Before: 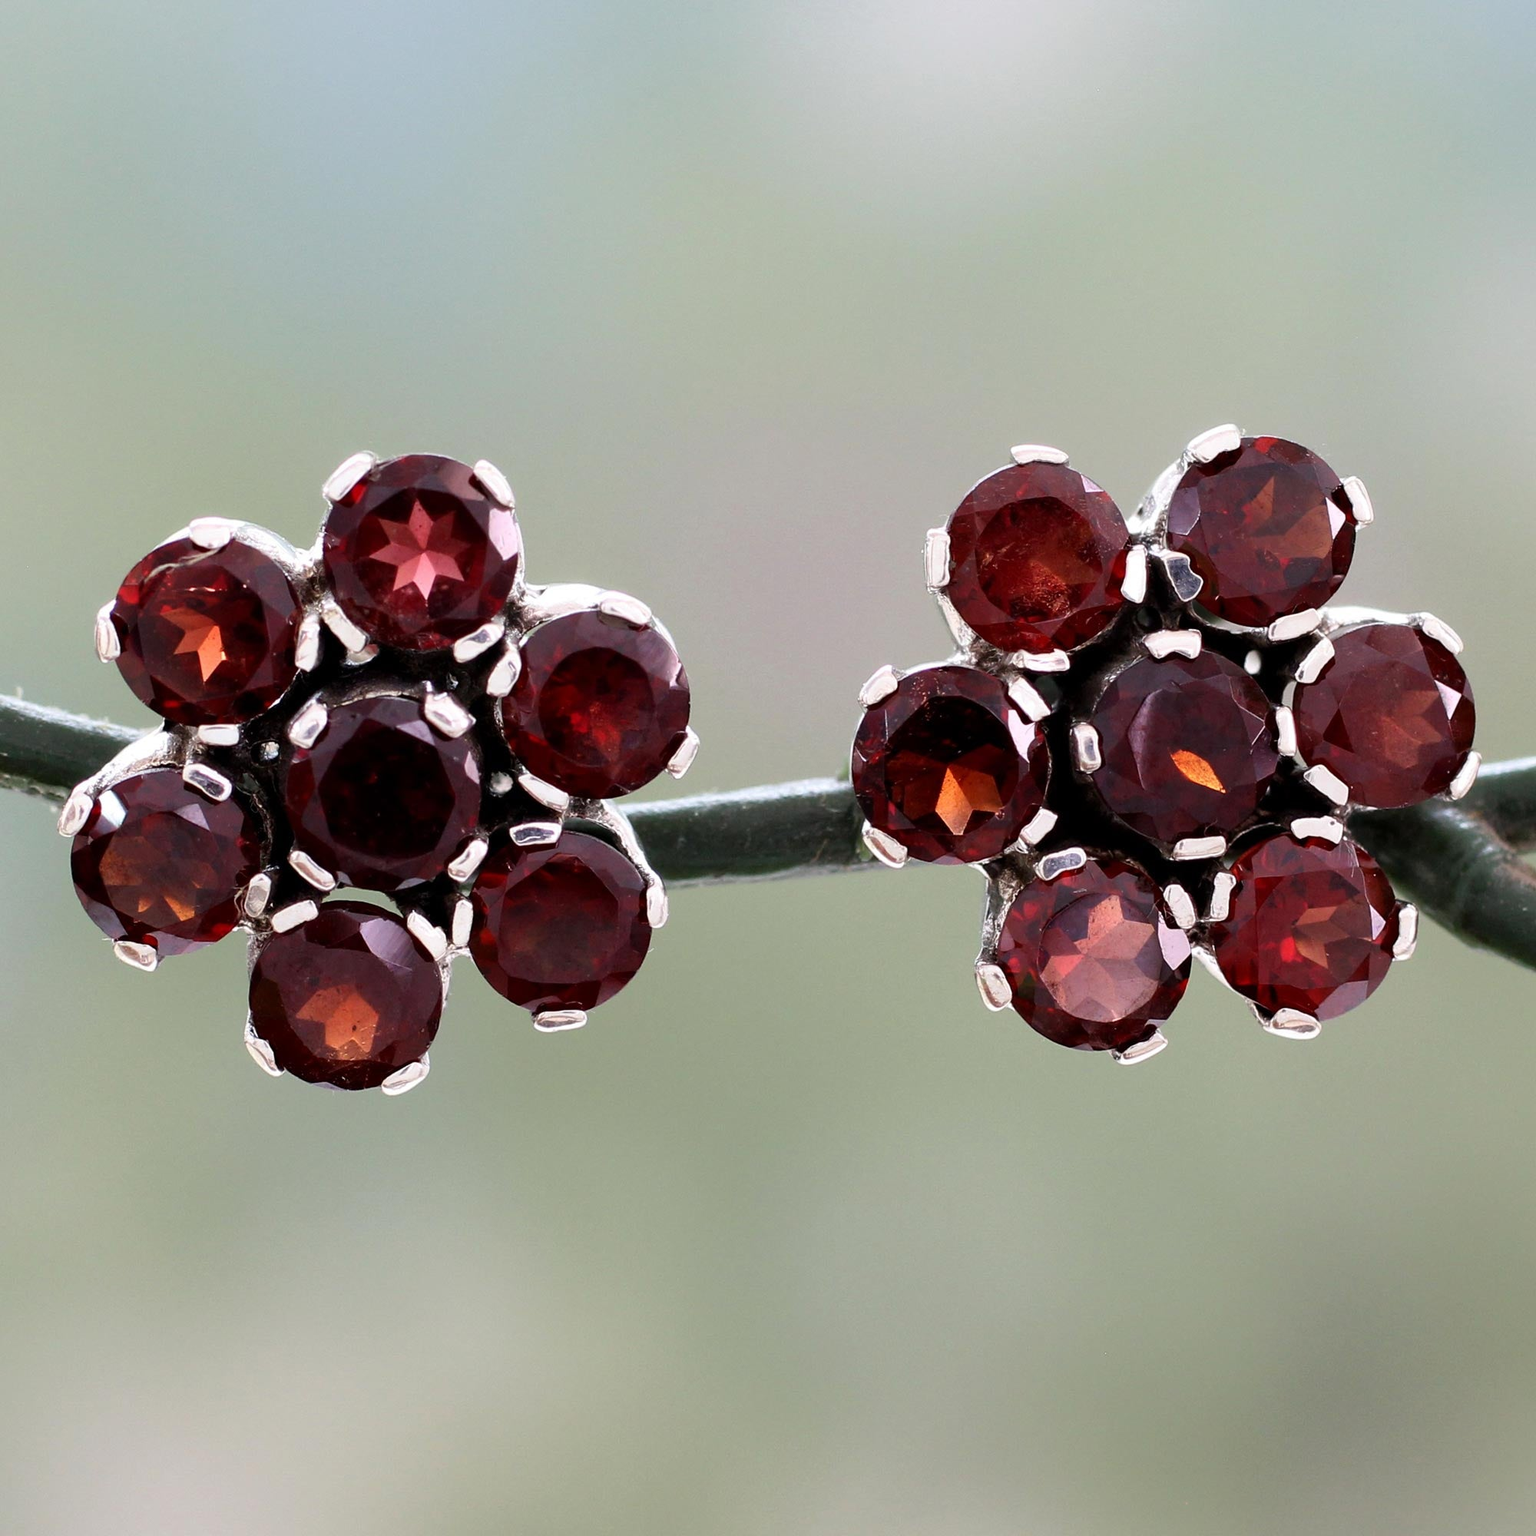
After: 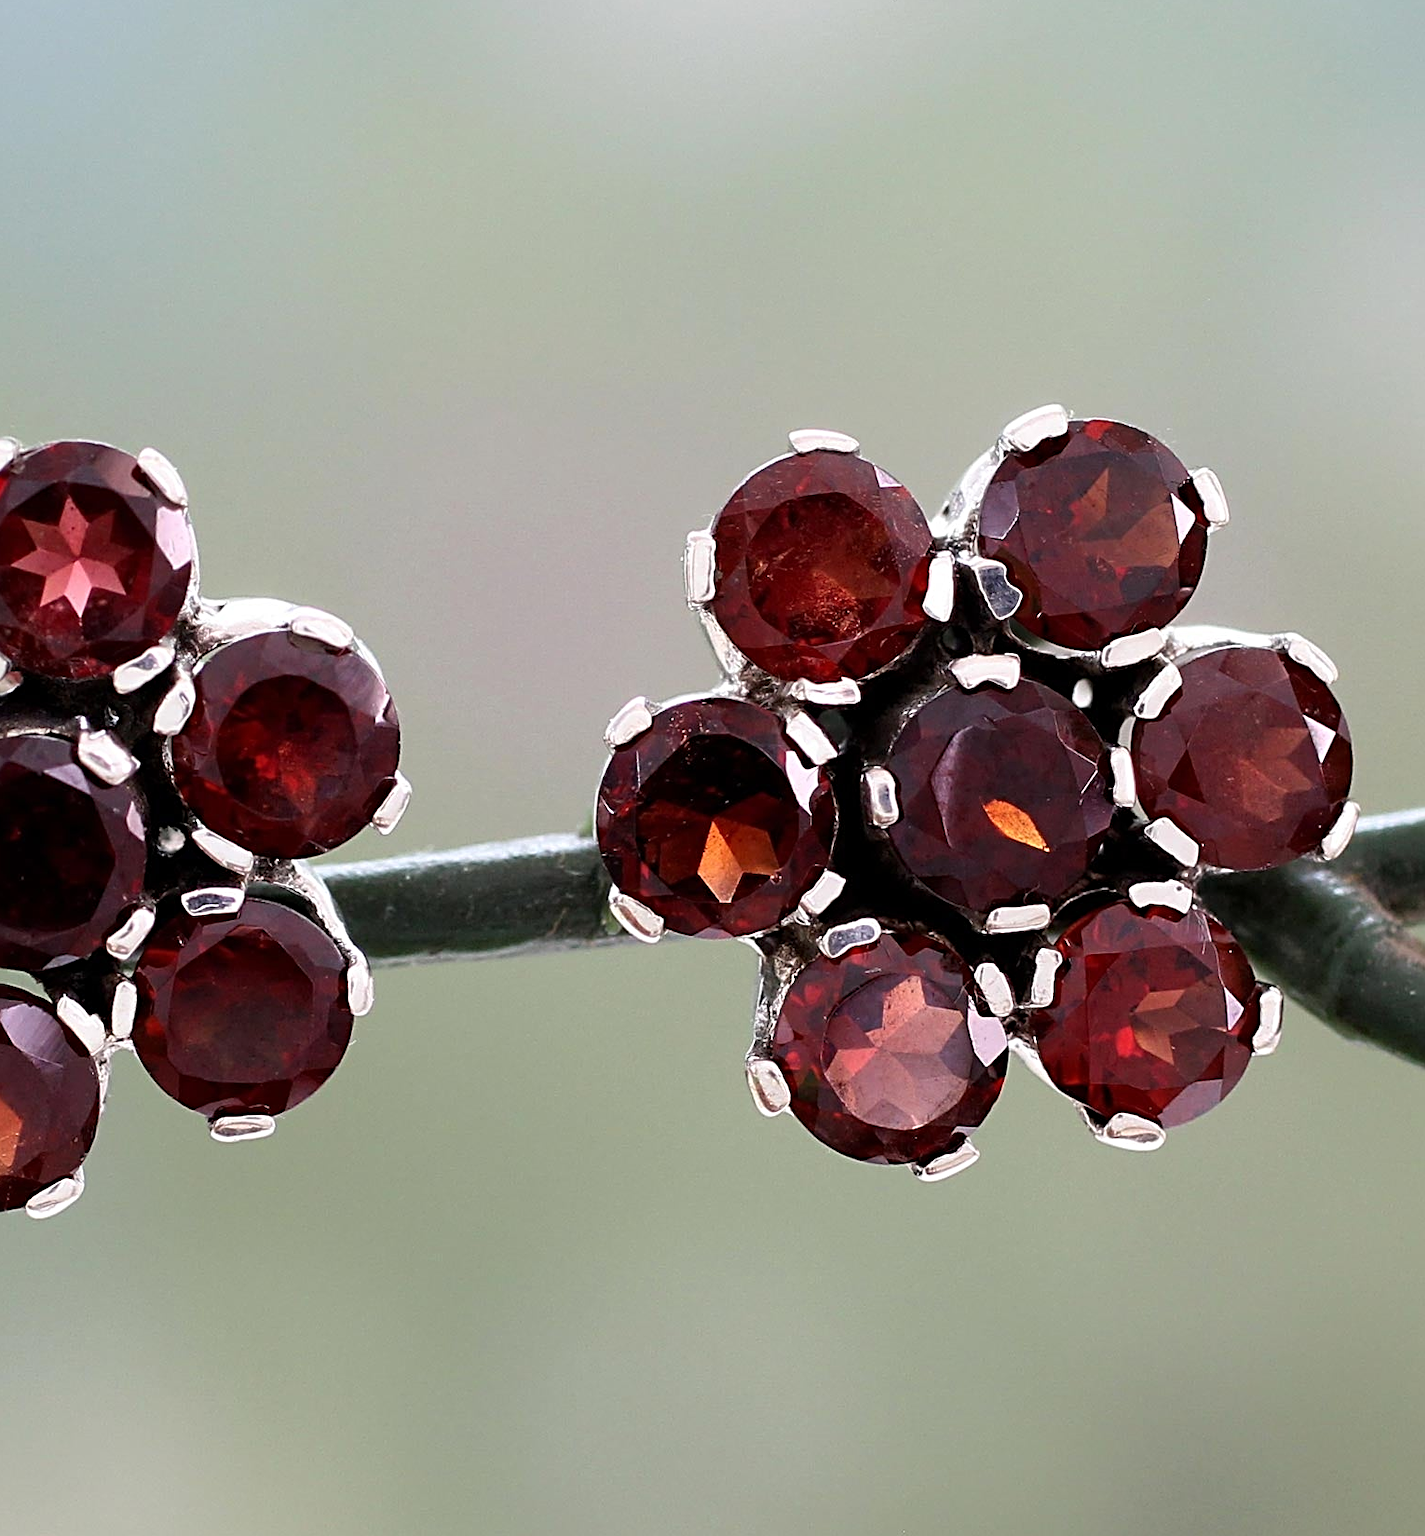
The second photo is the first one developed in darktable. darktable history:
sharpen: radius 3.106
crop: left 23.469%, top 5.906%, bottom 11.61%
